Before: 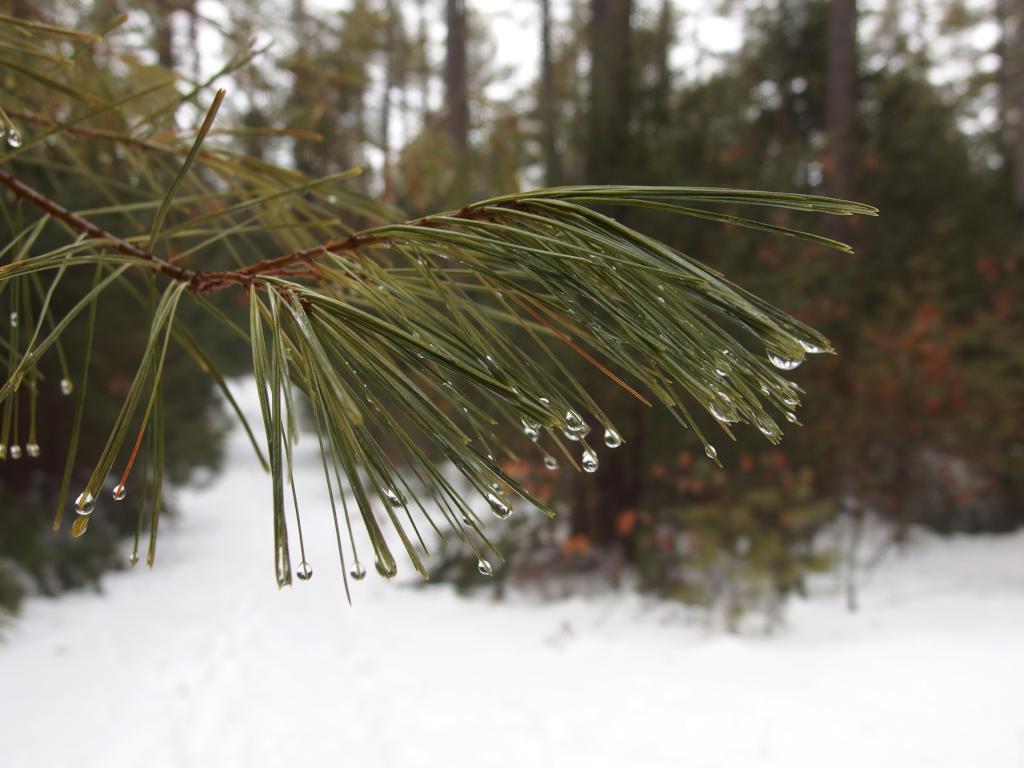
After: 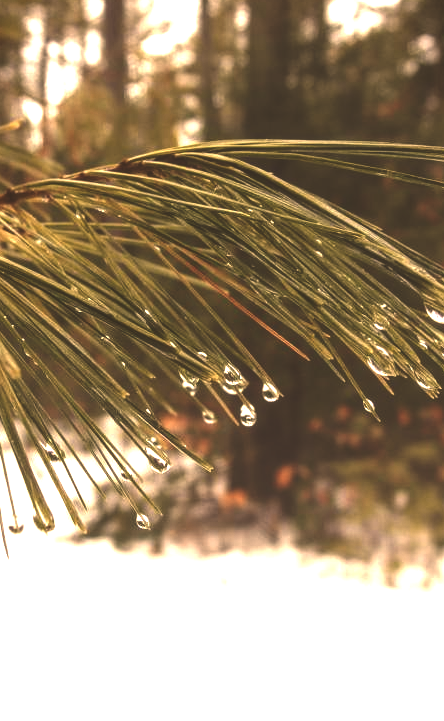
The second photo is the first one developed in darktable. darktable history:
local contrast: detail 130%
vignetting: saturation 0, unbound false
crop: left 33.452%, top 6.025%, right 23.155%
exposure: black level correction 0, exposure 0.7 EV, compensate exposure bias true, compensate highlight preservation false
color correction: highlights a* 15, highlights b* 31.55
color zones: curves: ch0 [(0.018, 0.548) (0.197, 0.654) (0.425, 0.447) (0.605, 0.658) (0.732, 0.579)]; ch1 [(0.105, 0.531) (0.224, 0.531) (0.386, 0.39) (0.618, 0.456) (0.732, 0.456) (0.956, 0.421)]; ch2 [(0.039, 0.583) (0.215, 0.465) (0.399, 0.544) (0.465, 0.548) (0.614, 0.447) (0.724, 0.43) (0.882, 0.623) (0.956, 0.632)]
rgb curve: curves: ch0 [(0, 0.186) (0.314, 0.284) (0.775, 0.708) (1, 1)], compensate middle gray true, preserve colors none
